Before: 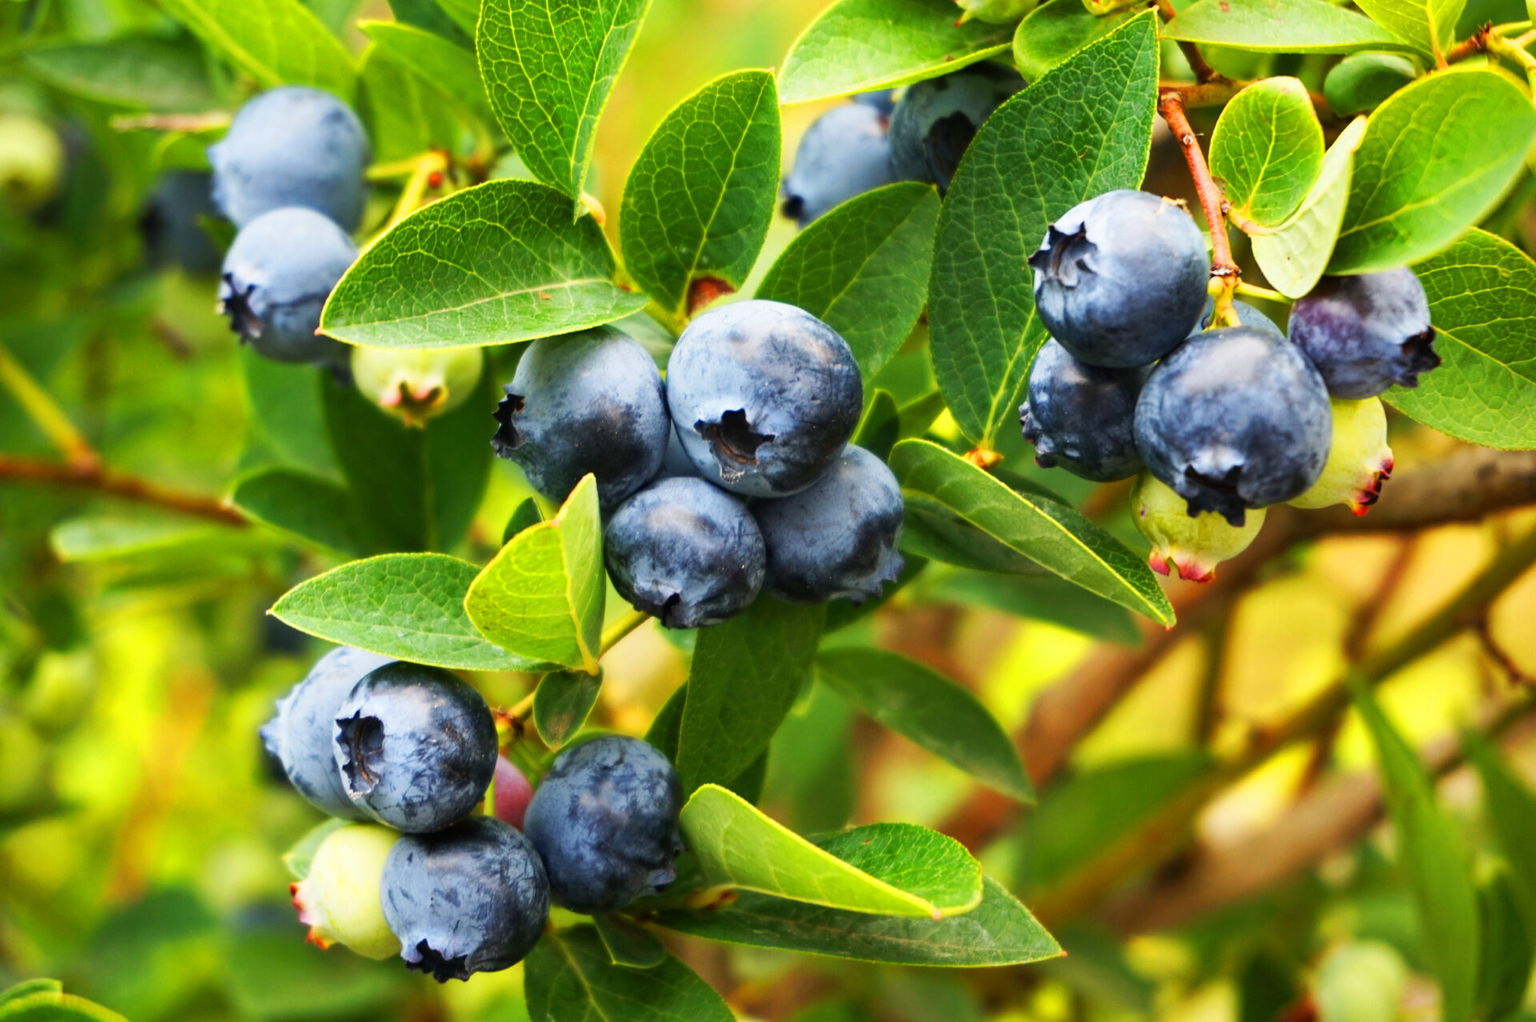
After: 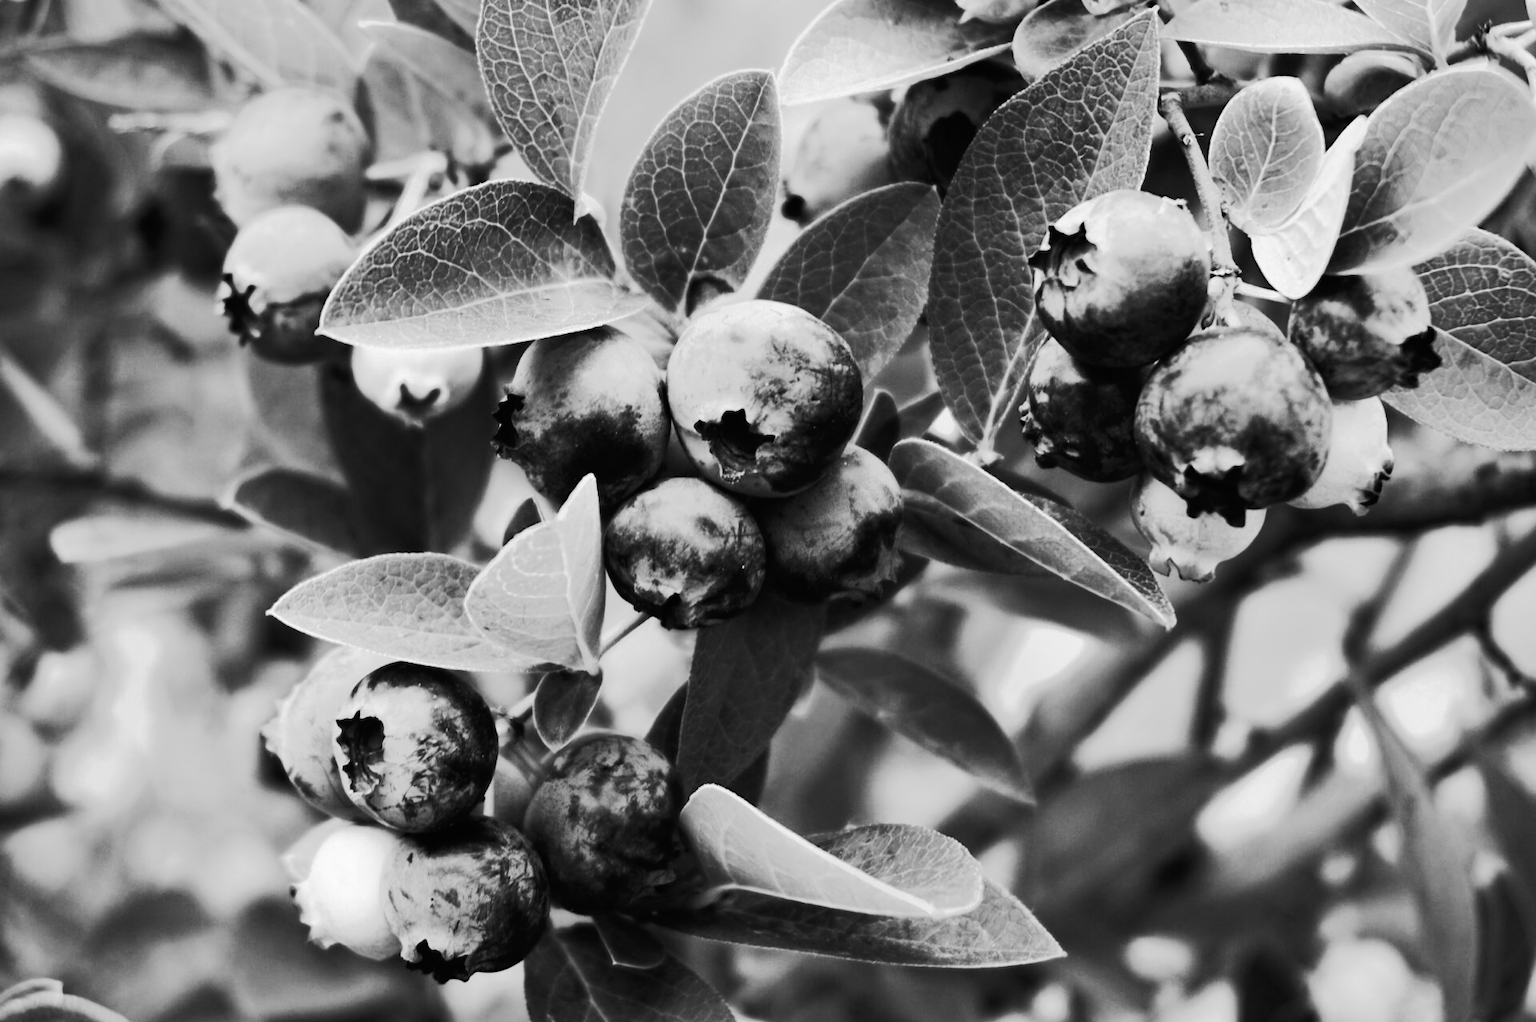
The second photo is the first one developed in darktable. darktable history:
tone curve: curves: ch0 [(0, 0) (0.003, 0.005) (0.011, 0.007) (0.025, 0.009) (0.044, 0.013) (0.069, 0.017) (0.1, 0.02) (0.136, 0.029) (0.177, 0.052) (0.224, 0.086) (0.277, 0.129) (0.335, 0.188) (0.399, 0.256) (0.468, 0.361) (0.543, 0.526) (0.623, 0.696) (0.709, 0.784) (0.801, 0.85) (0.898, 0.882) (1, 1)], preserve colors none
monochrome: a -6.99, b 35.61, size 1.4
